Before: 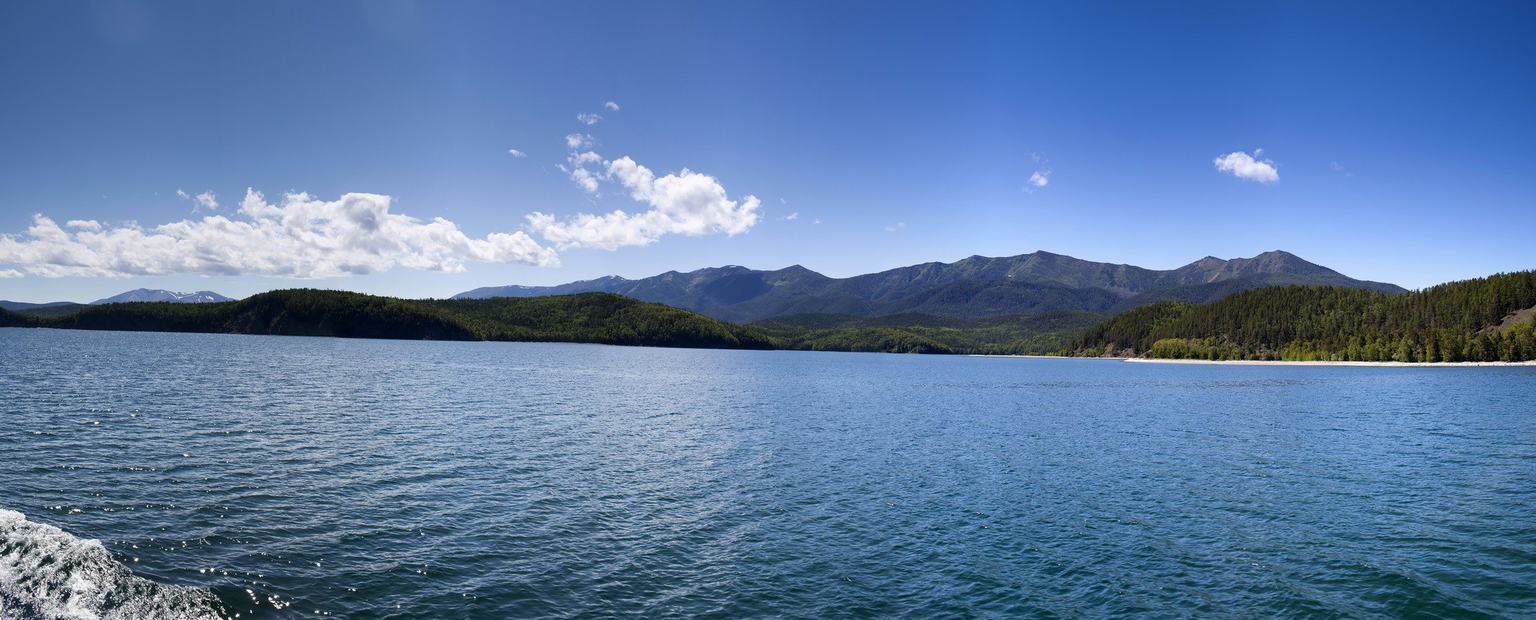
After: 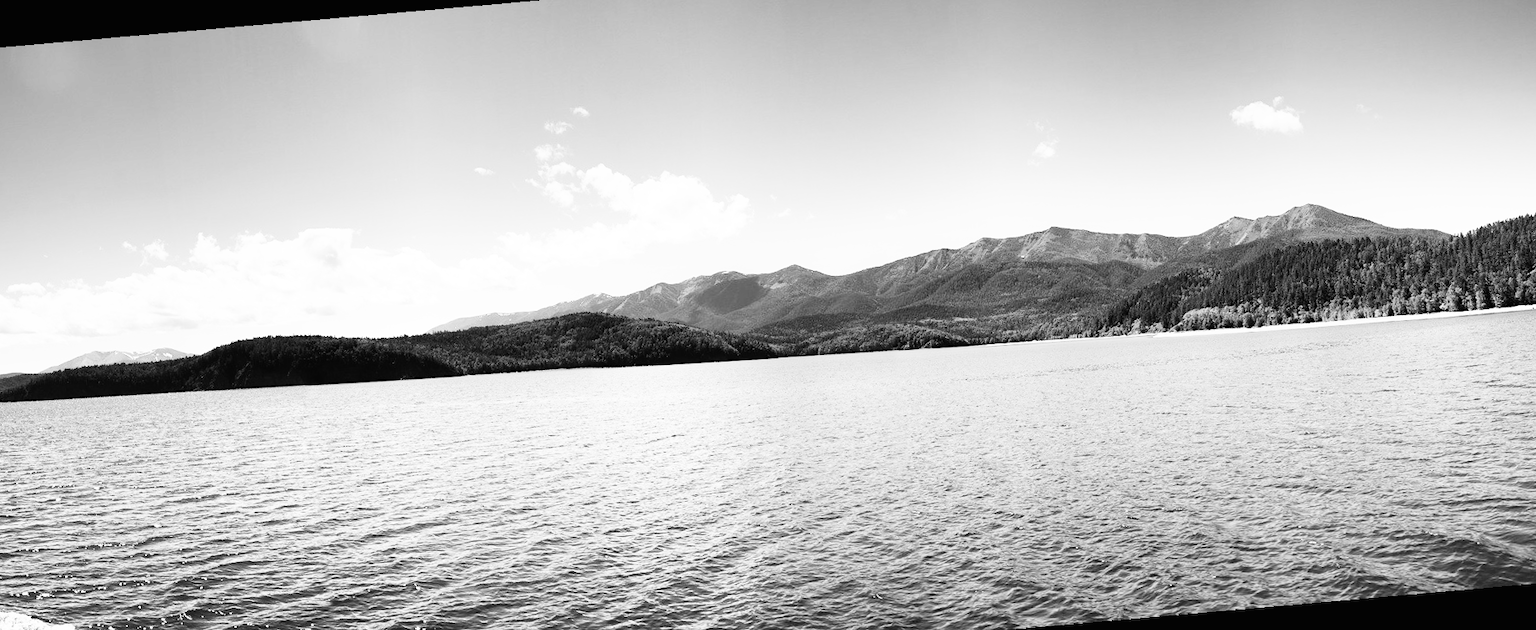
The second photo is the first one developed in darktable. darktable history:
base curve: curves: ch0 [(0, 0) (0.007, 0.004) (0.027, 0.03) (0.046, 0.07) (0.207, 0.54) (0.442, 0.872) (0.673, 0.972) (1, 1)], preserve colors none
rotate and perspective: rotation -5°, crop left 0.05, crop right 0.952, crop top 0.11, crop bottom 0.89
contrast brightness saturation: contrast 0.2, brightness 0.16, saturation 0.22
monochrome: on, module defaults
